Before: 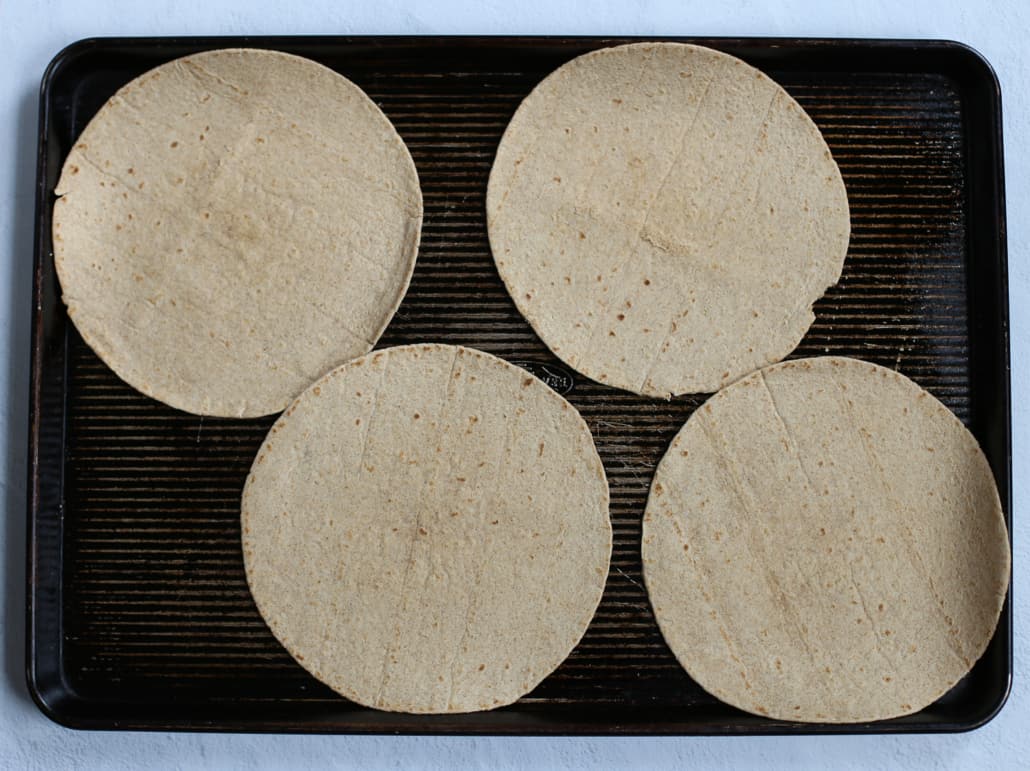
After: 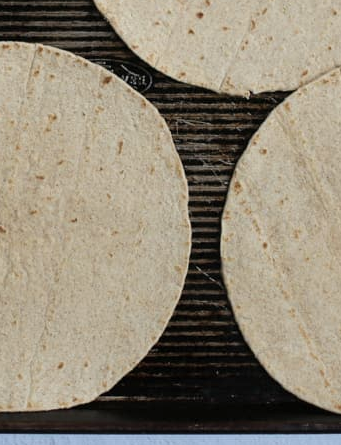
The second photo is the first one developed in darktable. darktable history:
contrast brightness saturation: contrast 0.05, brightness 0.06, saturation 0.01
white balance: emerald 1
crop: left 40.878%, top 39.176%, right 25.993%, bottom 3.081%
